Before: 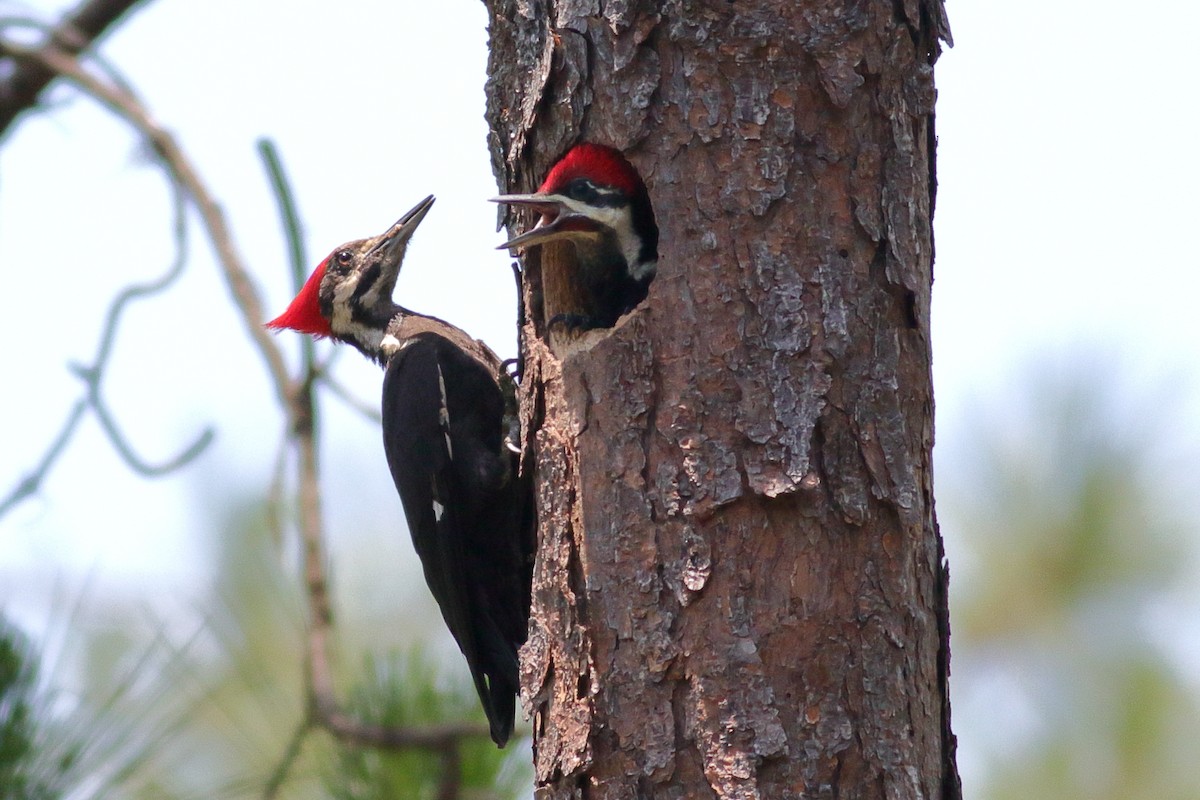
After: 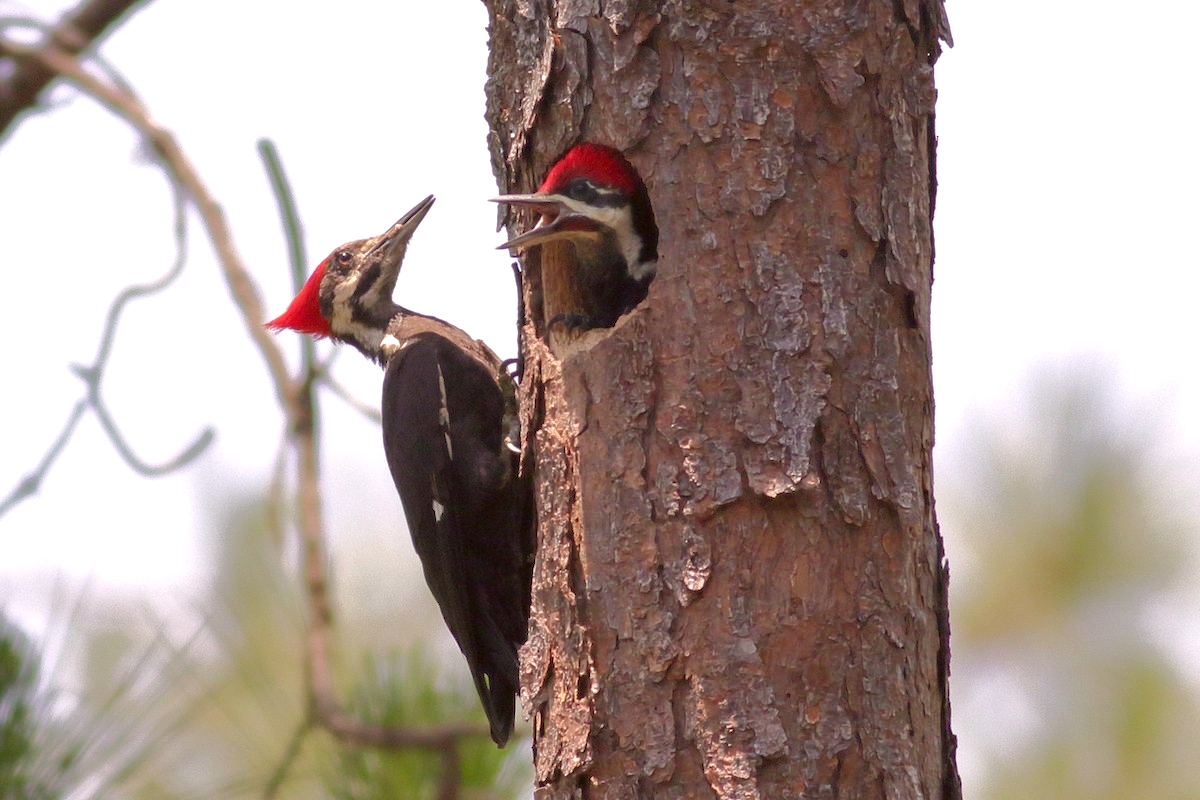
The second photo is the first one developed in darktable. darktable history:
tone equalizer: -8 EV 0.223 EV, -7 EV 0.382 EV, -6 EV 0.402 EV, -5 EV 0.214 EV, -3 EV -0.265 EV, -2 EV -0.437 EV, -1 EV -0.434 EV, +0 EV -0.246 EV, edges refinement/feathering 500, mask exposure compensation -1.57 EV, preserve details no
color correction: highlights a* 6.04, highlights b* 7.98, shadows a* 6.37, shadows b* 7.4, saturation 0.933
exposure: exposure 0.524 EV, compensate exposure bias true, compensate highlight preservation false
